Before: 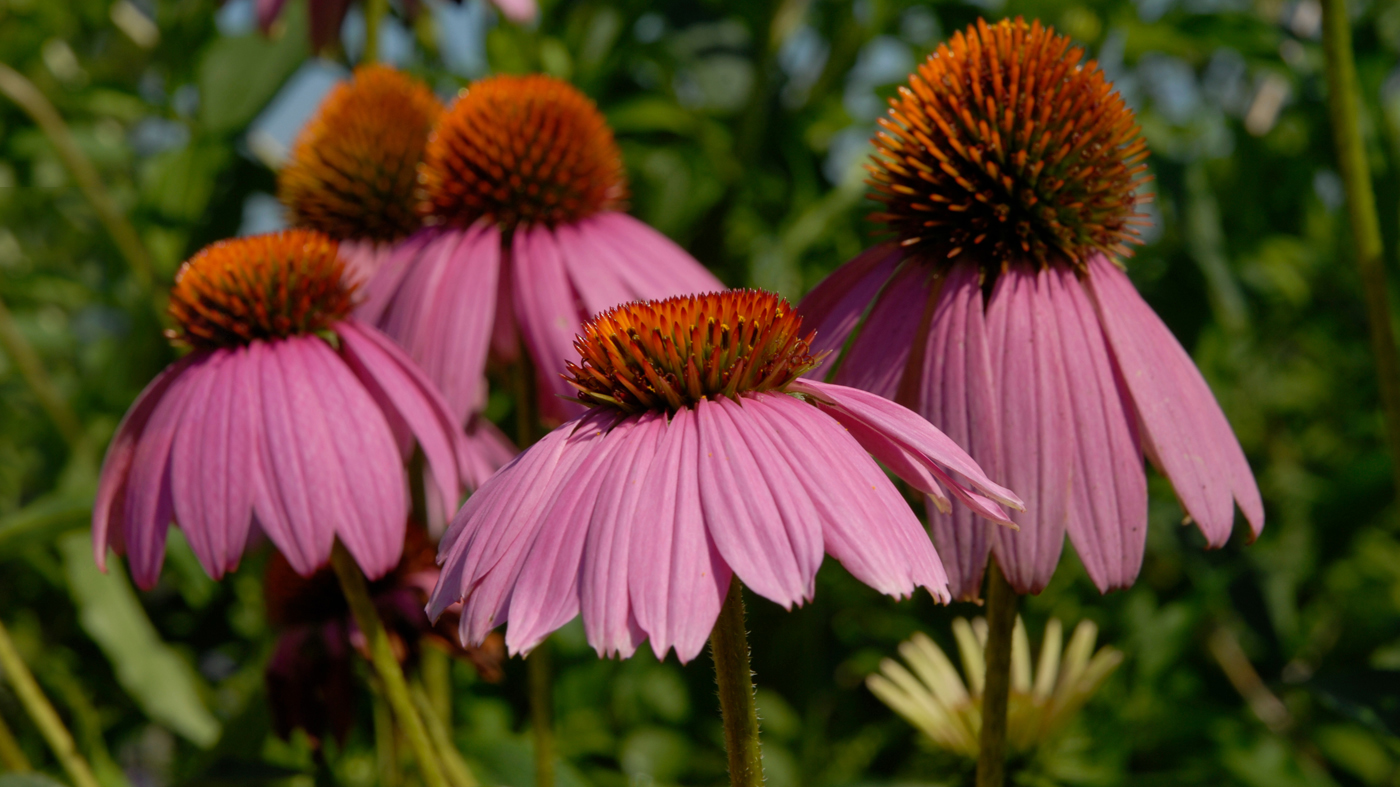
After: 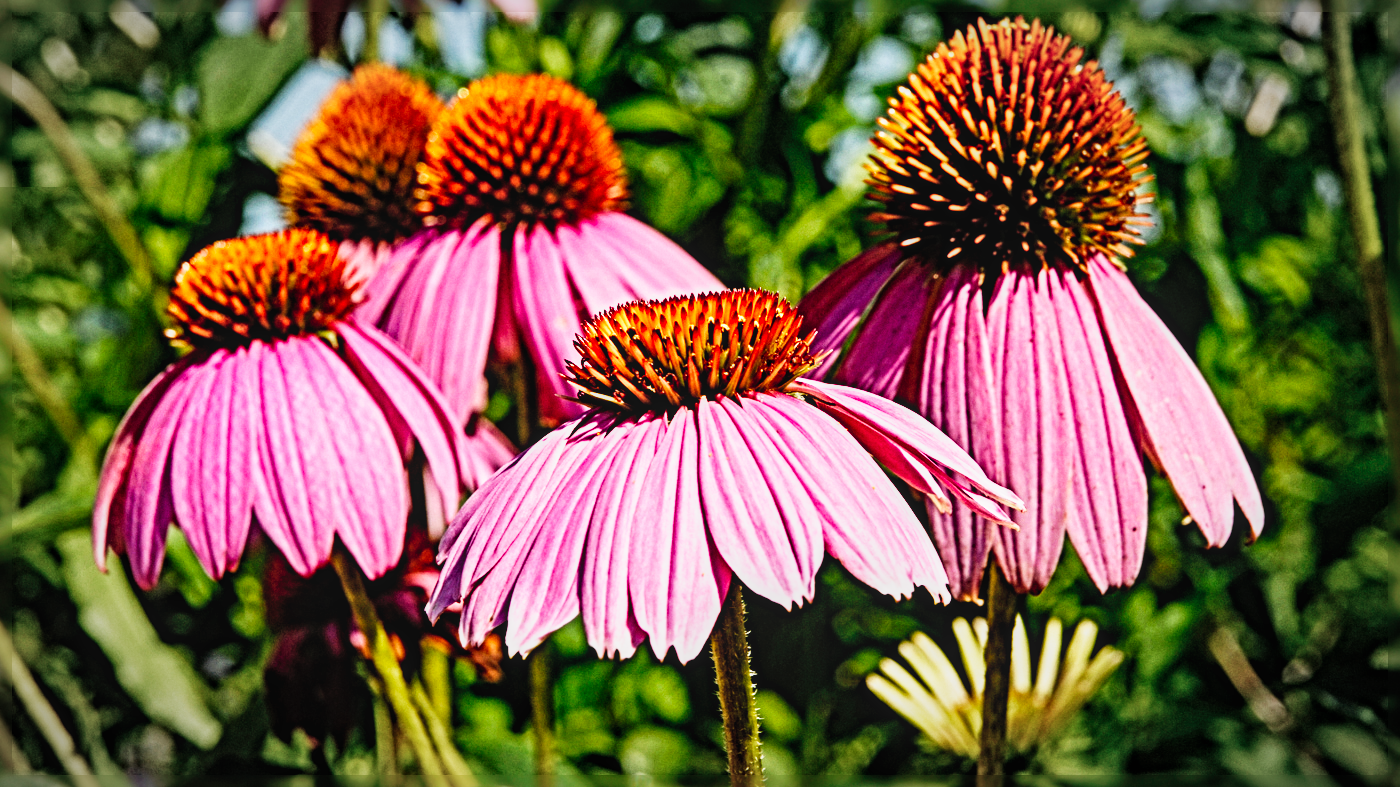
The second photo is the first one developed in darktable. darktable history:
sharpen: radius 6.3, amount 1.8, threshold 0
shadows and highlights: radius 331.84, shadows 53.55, highlights -100, compress 94.63%, highlights color adjustment 73.23%, soften with gaussian
contrast brightness saturation: contrast 0.03, brightness 0.06, saturation 0.13
base curve: curves: ch0 [(0, 0) (0.007, 0.004) (0.027, 0.03) (0.046, 0.07) (0.207, 0.54) (0.442, 0.872) (0.673, 0.972) (1, 1)], preserve colors none
local contrast: detail 115%
vignetting: automatic ratio true
white balance: red 1, blue 1
exposure: exposure 0.128 EV, compensate highlight preservation false
